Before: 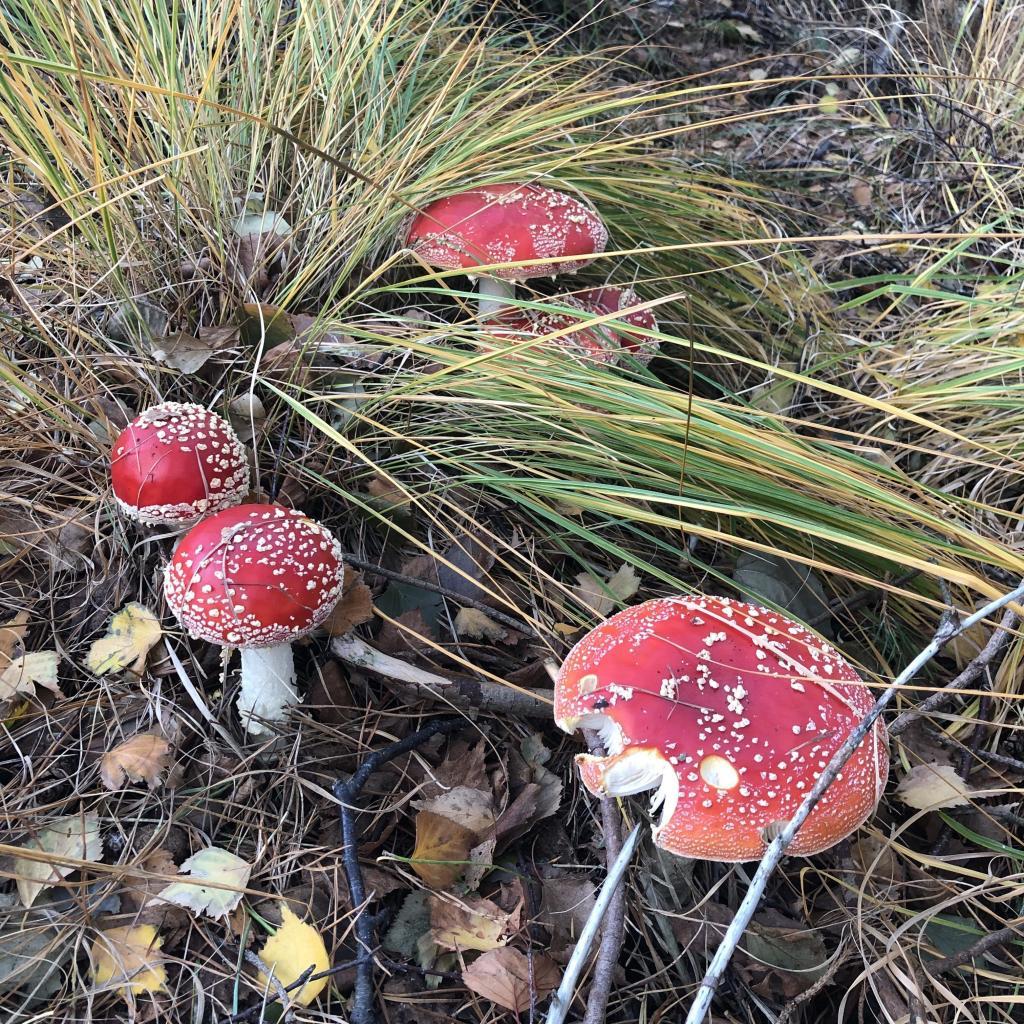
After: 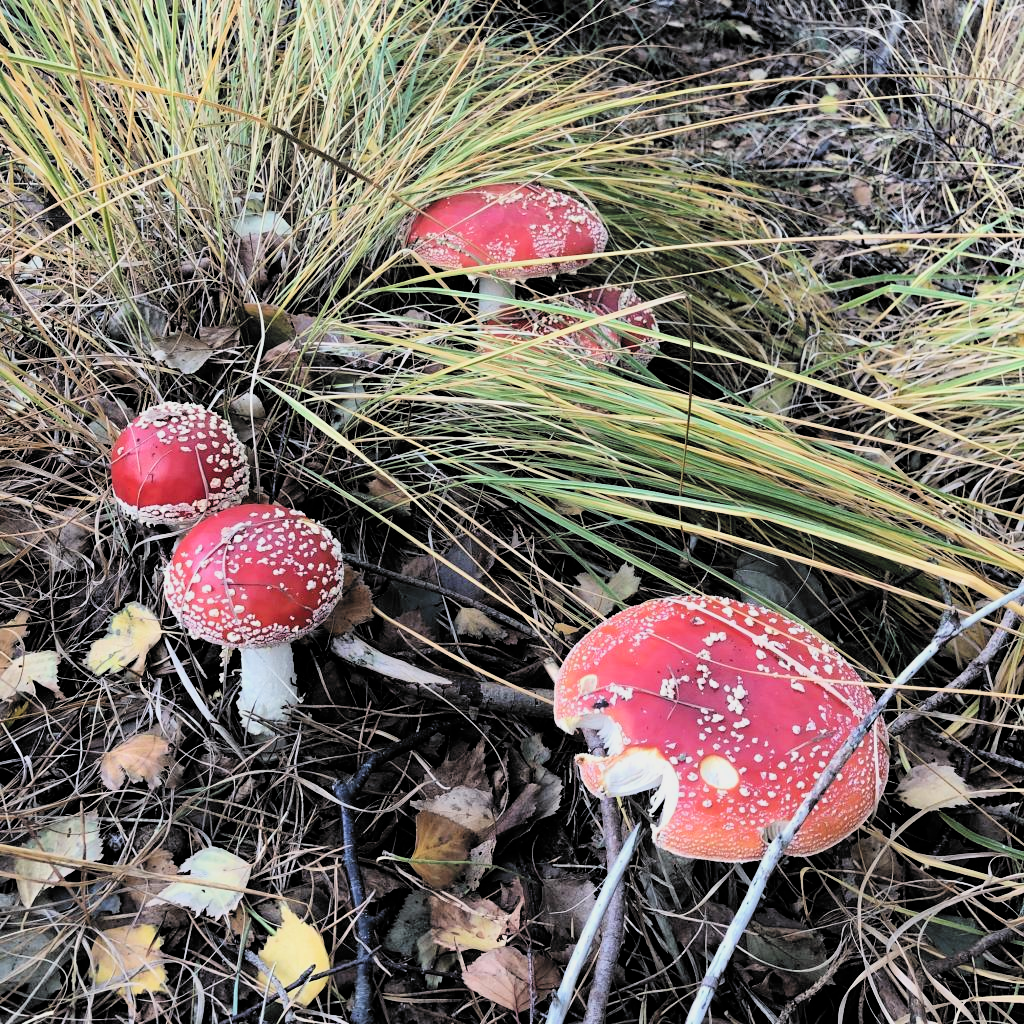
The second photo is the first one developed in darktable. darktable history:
filmic rgb: black relative exposure -5.06 EV, white relative exposure 3.99 EV, hardness 2.89, contrast 1.3, highlights saturation mix -29.11%, color science v6 (2022)
exposure: black level correction 0, exposure 0.301 EV, compensate highlight preservation false
